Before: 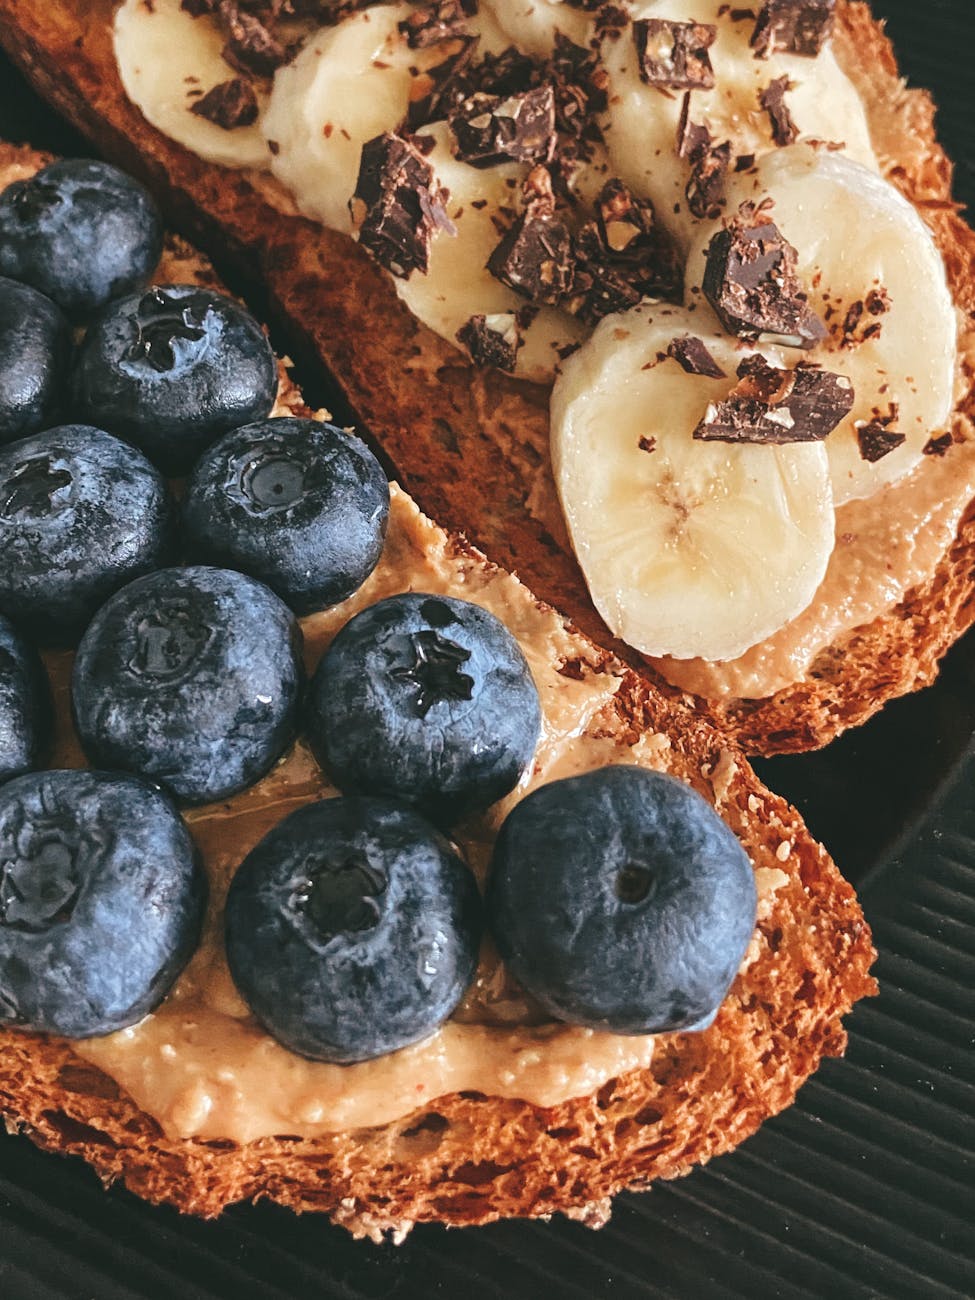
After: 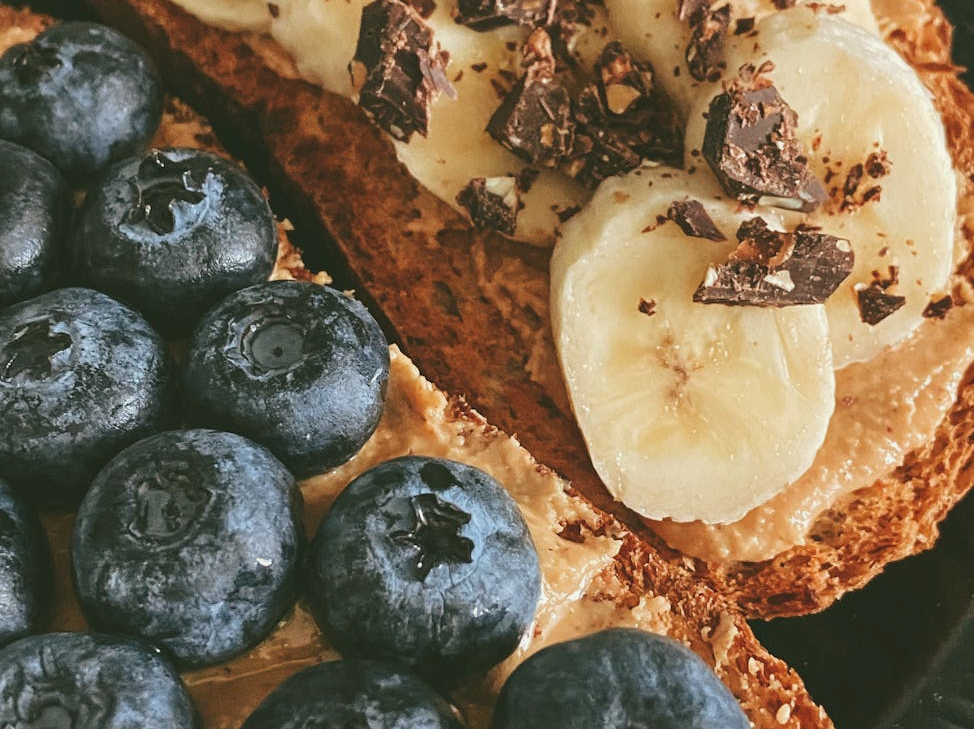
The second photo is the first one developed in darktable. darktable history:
color balance: mode lift, gamma, gain (sRGB), lift [1.04, 1, 1, 0.97], gamma [1.01, 1, 1, 0.97], gain [0.96, 1, 1, 0.97]
crop and rotate: top 10.605%, bottom 33.274%
